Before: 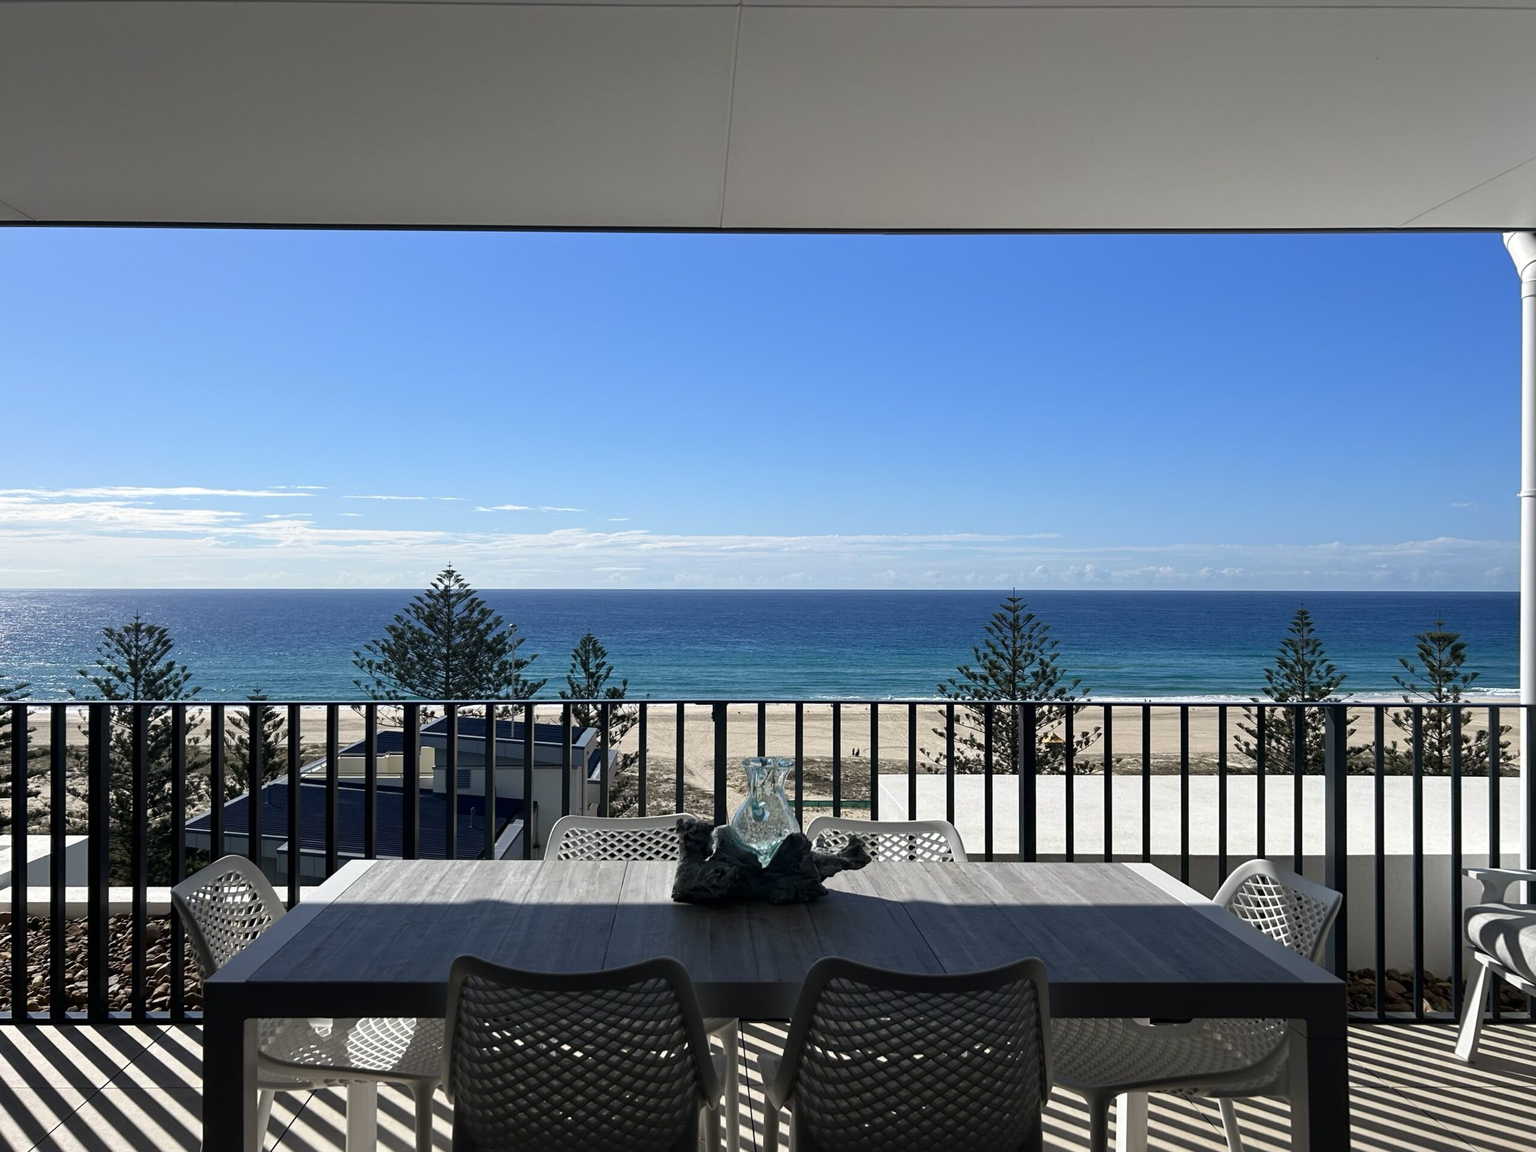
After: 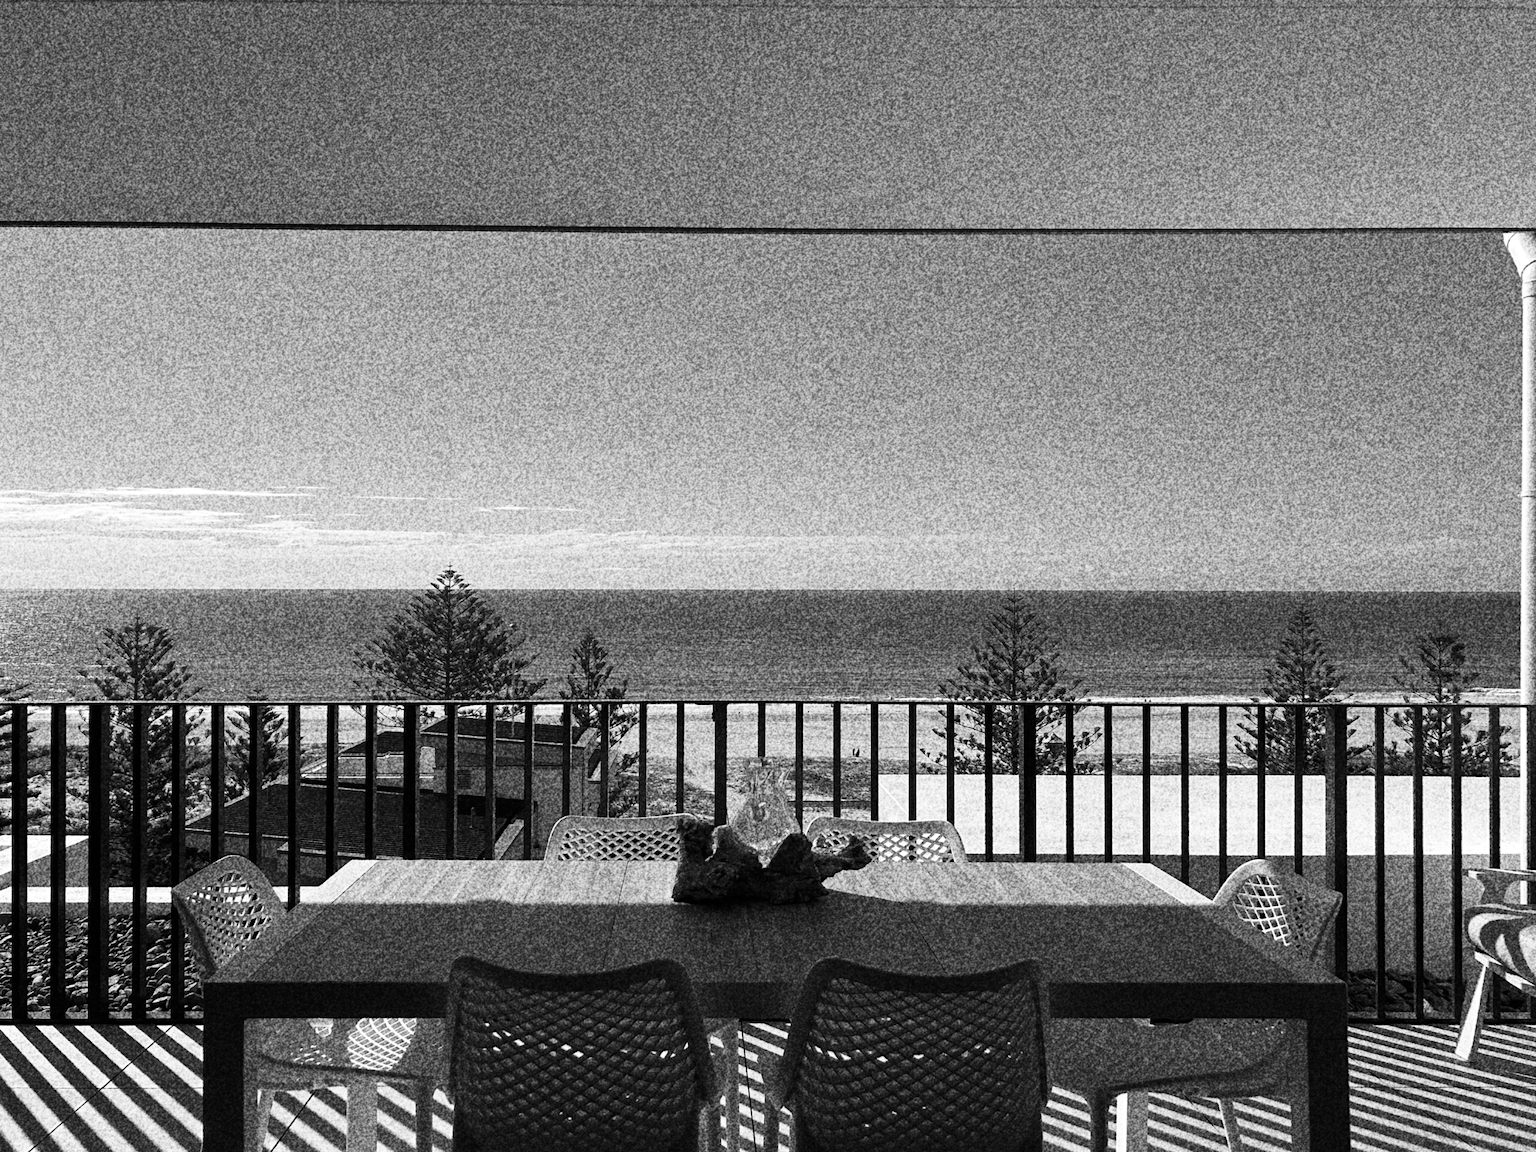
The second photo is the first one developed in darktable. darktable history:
color balance rgb: shadows lift › chroma 11.71%, shadows lift › hue 133.46°, highlights gain › chroma 4%, highlights gain › hue 200.2°, perceptual saturation grading › global saturation 18.05%
monochrome: on, module defaults
grain: coarseness 30.02 ISO, strength 100%
color correction: highlights a* 0.162, highlights b* 29.53, shadows a* -0.162, shadows b* 21.09
